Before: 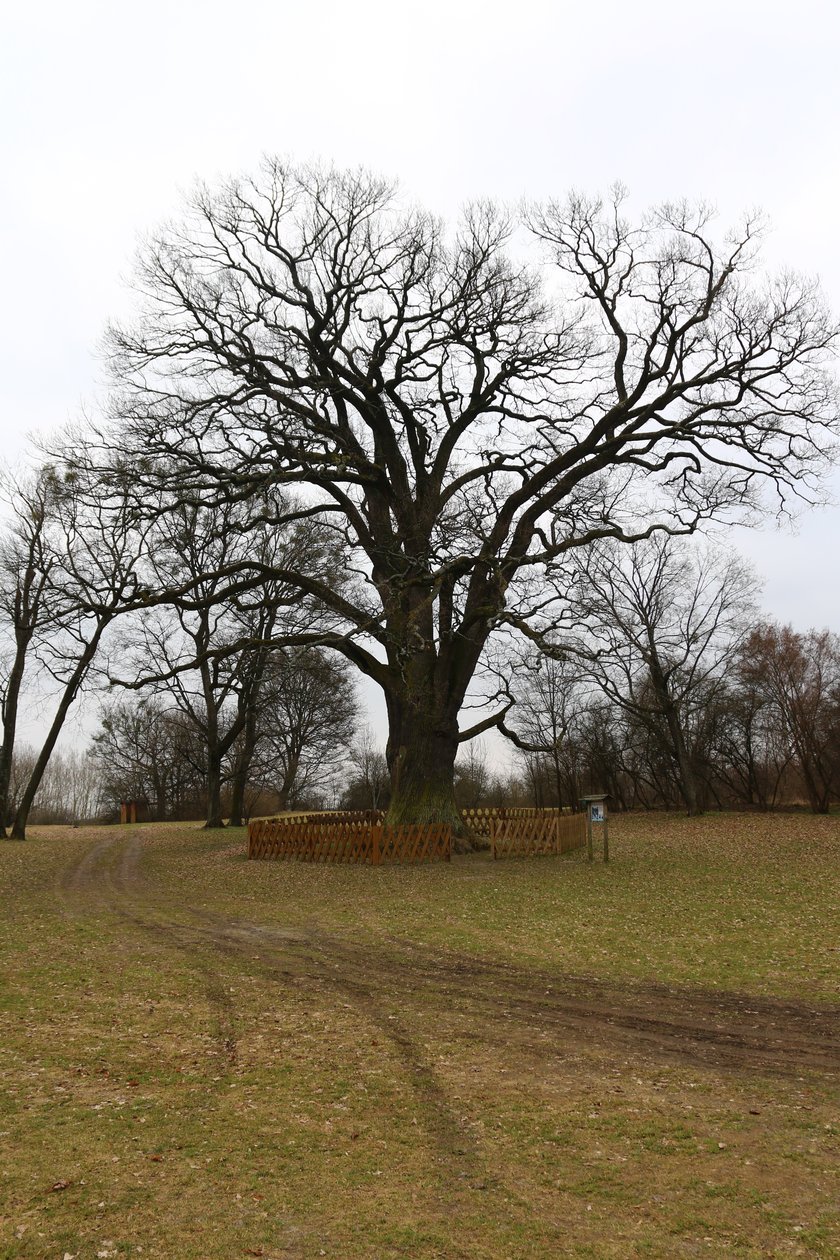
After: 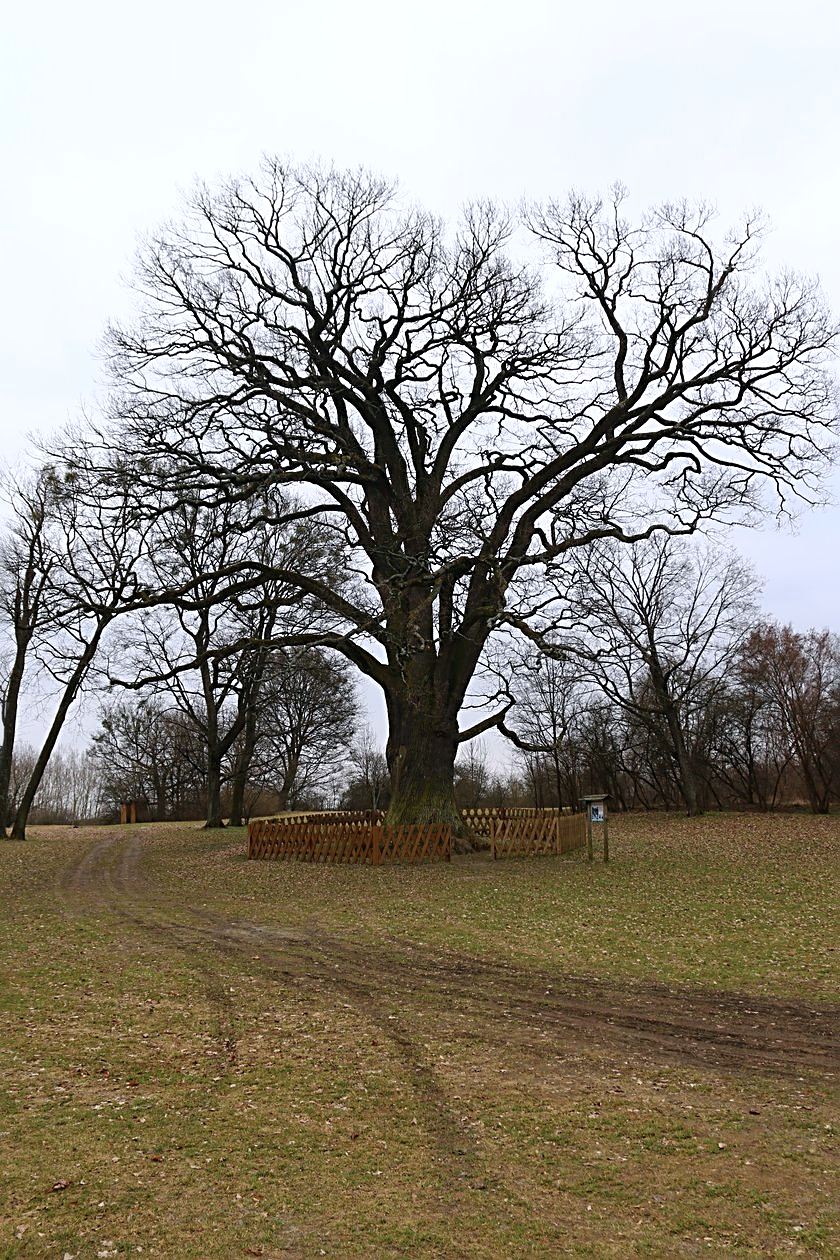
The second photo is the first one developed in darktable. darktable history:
sharpen: radius 2.532, amount 0.626
color calibration: illuminant as shot in camera, x 0.358, y 0.373, temperature 4628.91 K
